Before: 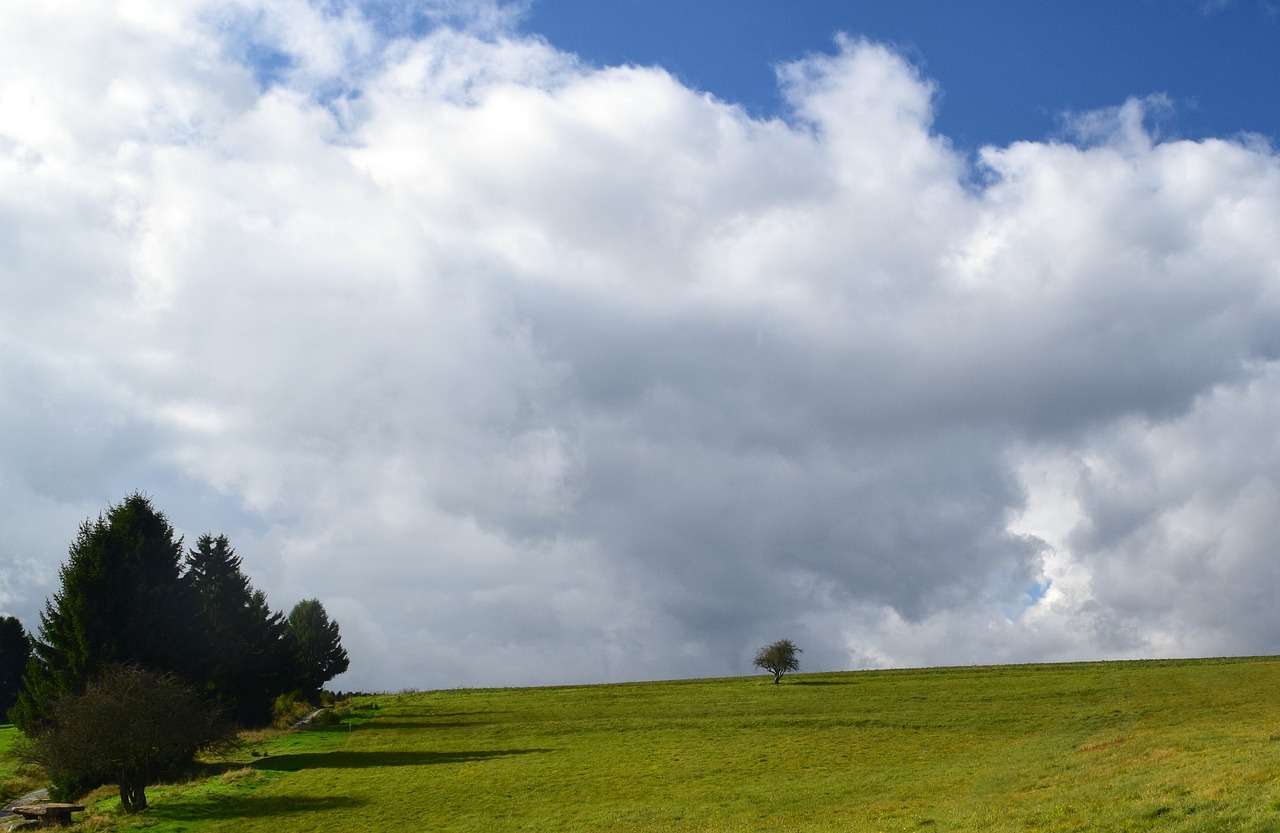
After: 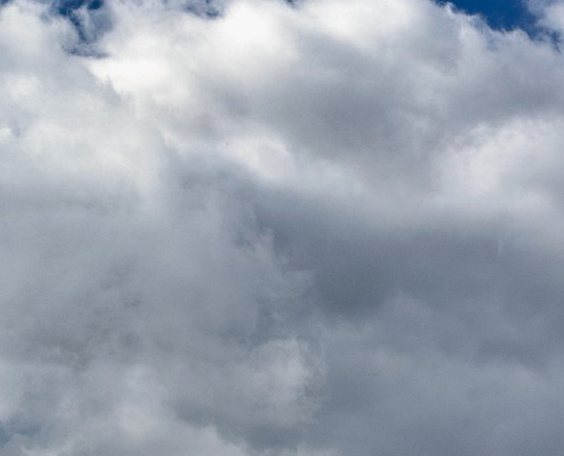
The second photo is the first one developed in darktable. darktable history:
crop: left 20.248%, top 10.86%, right 35.675%, bottom 34.321%
shadows and highlights: white point adjustment 0.1, highlights -70, soften with gaussian
tone equalizer: -7 EV 0.18 EV, -6 EV 0.12 EV, -5 EV 0.08 EV, -4 EV 0.04 EV, -2 EV -0.02 EV, -1 EV -0.04 EV, +0 EV -0.06 EV, luminance estimator HSV value / RGB max
